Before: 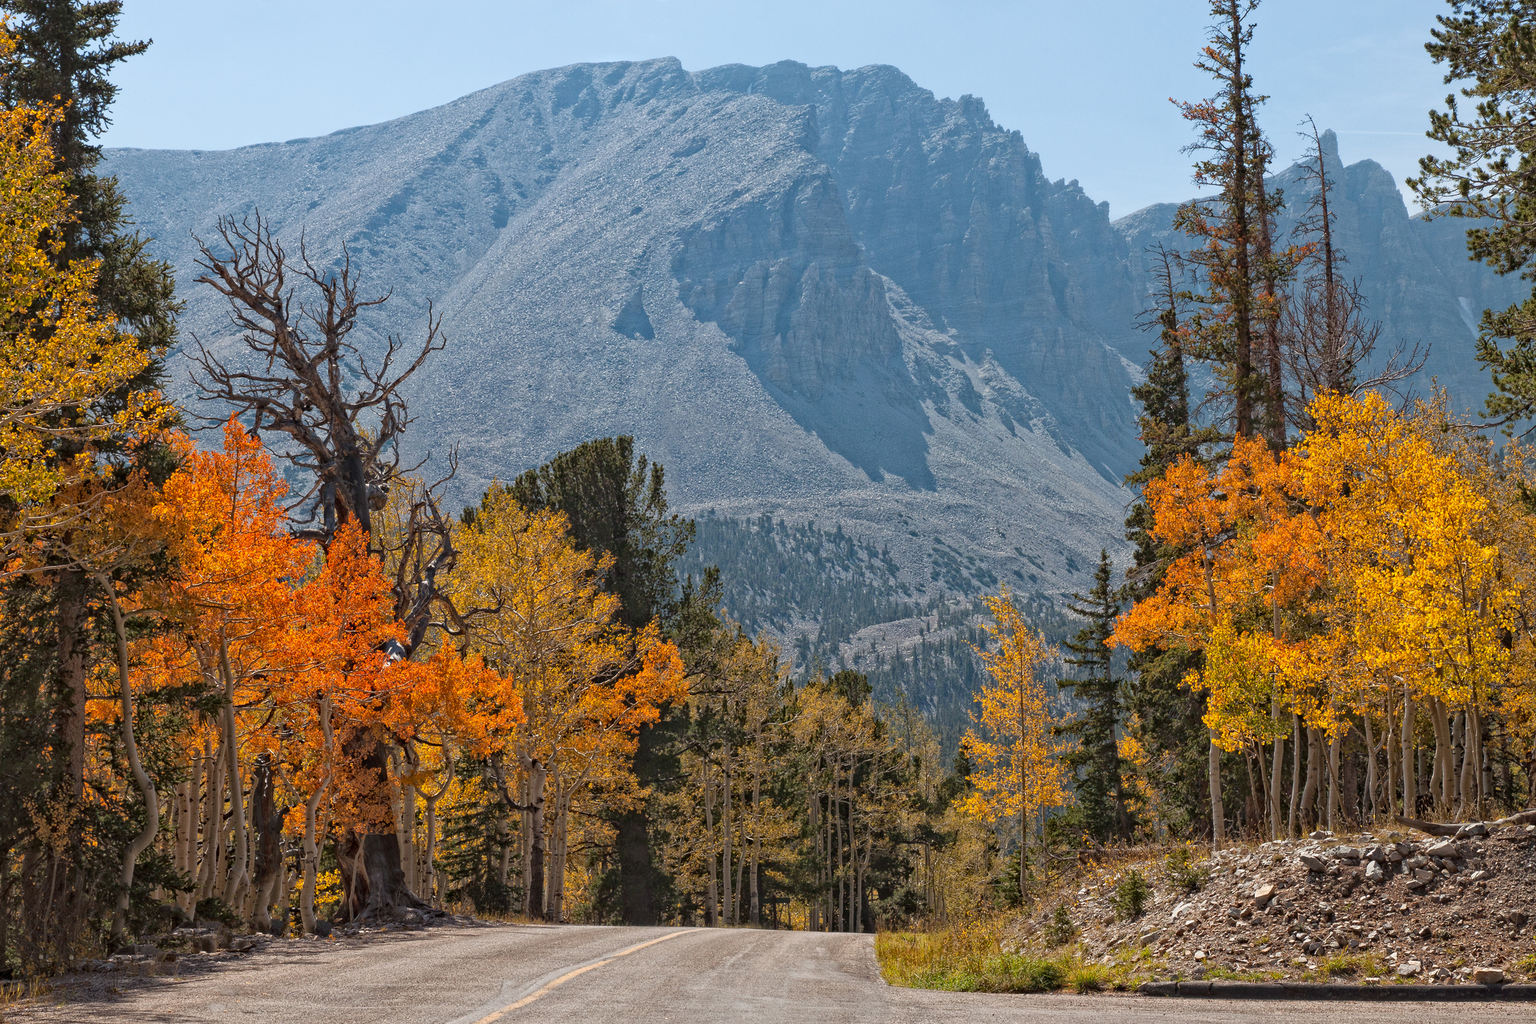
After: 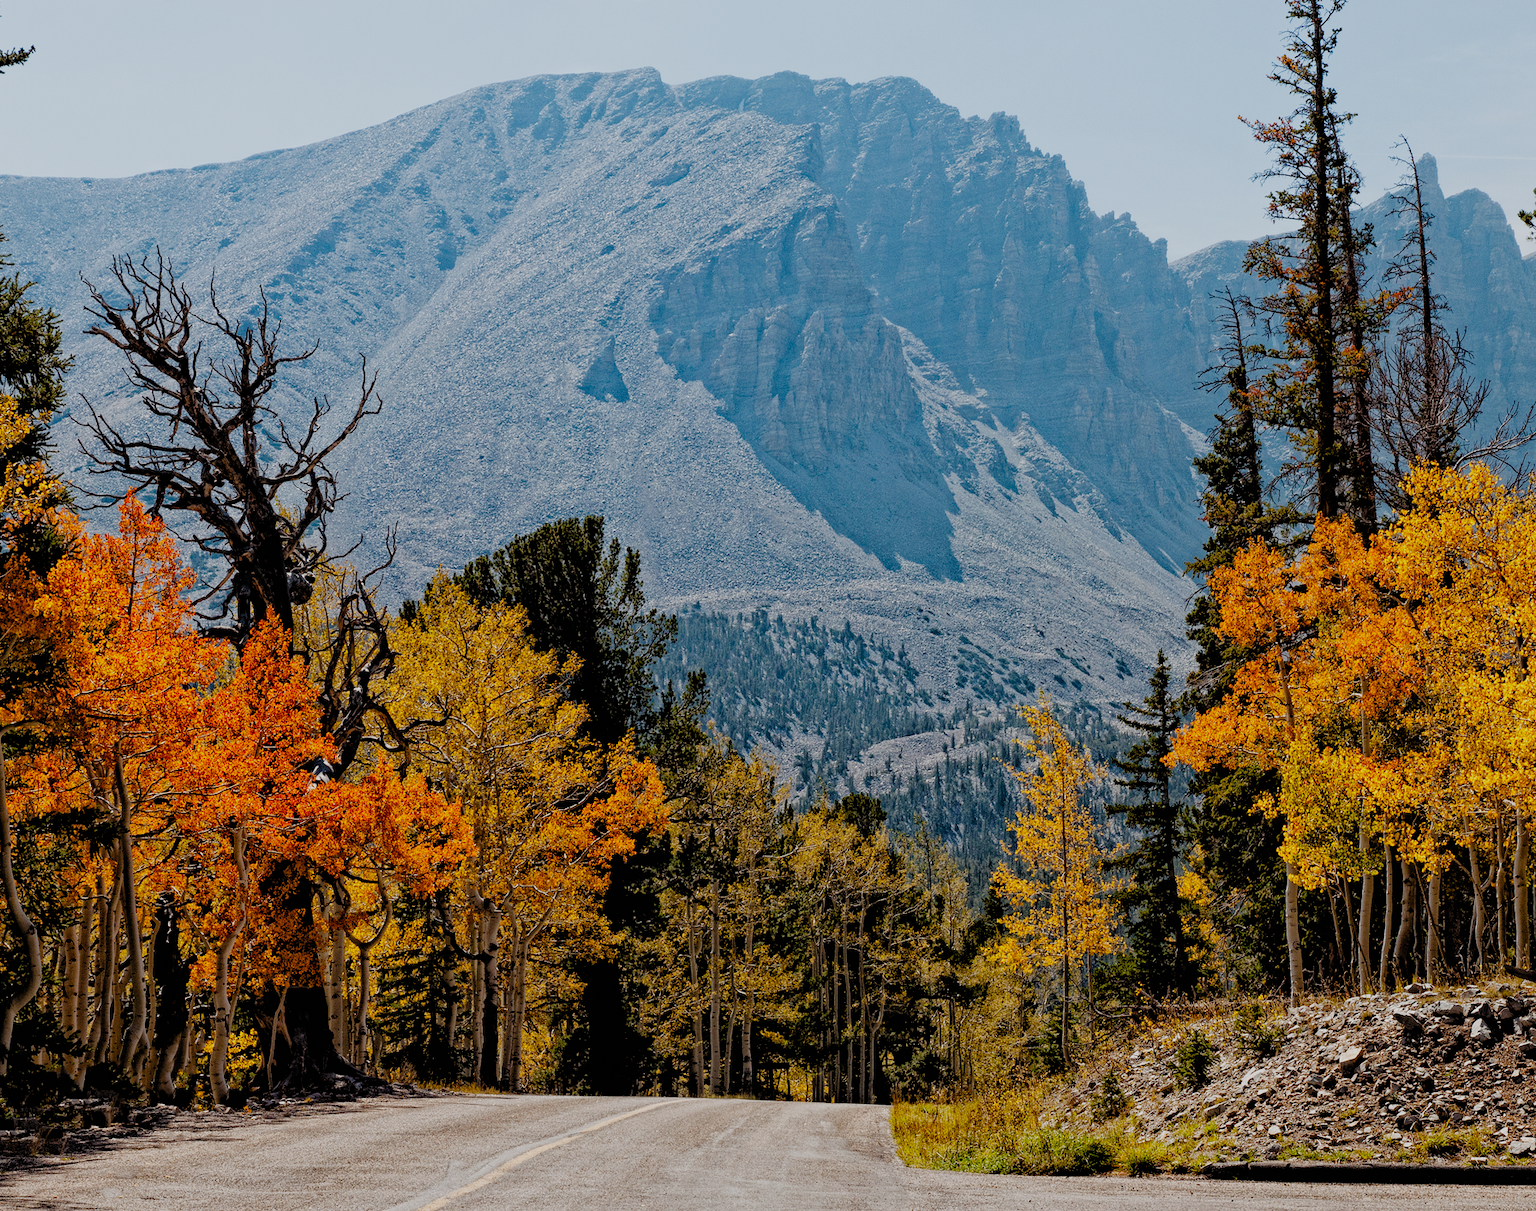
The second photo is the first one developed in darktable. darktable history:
exposure: compensate highlight preservation false
filmic rgb: black relative exposure -2.85 EV, white relative exposure 4.56 EV, hardness 1.77, contrast 1.25, preserve chrominance no, color science v5 (2021)
crop: left 8.026%, right 7.374%
